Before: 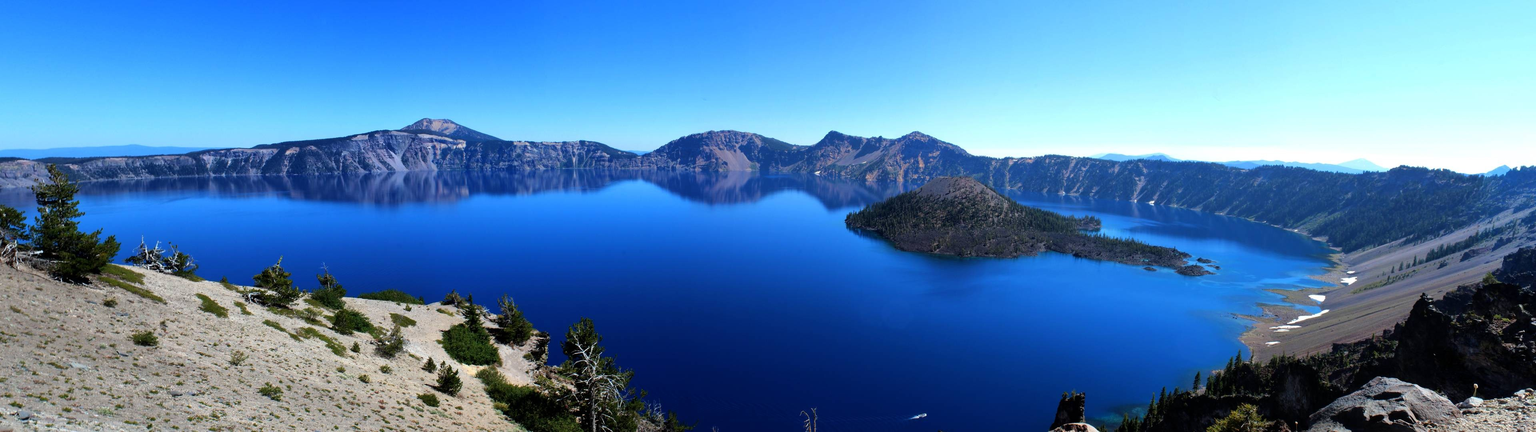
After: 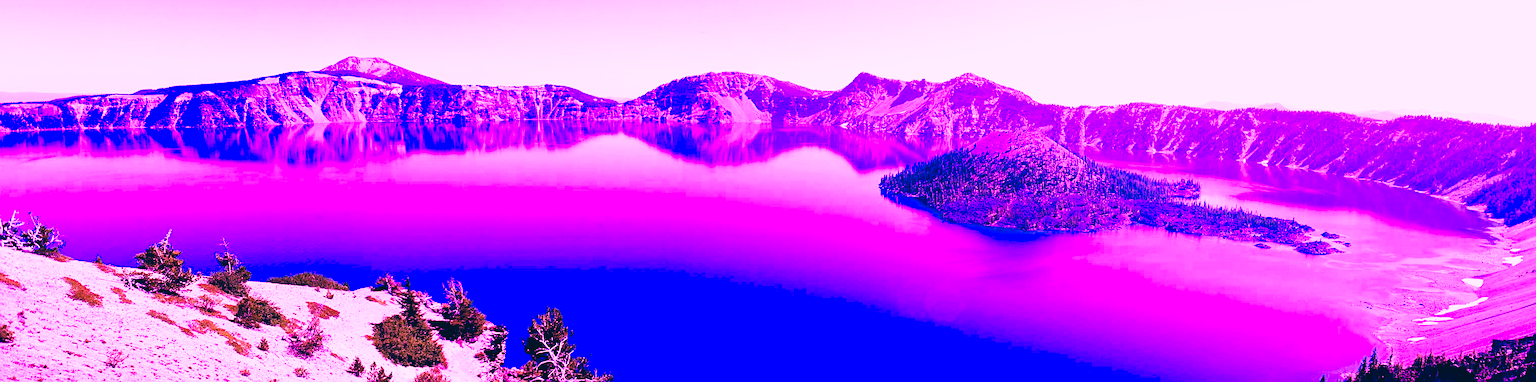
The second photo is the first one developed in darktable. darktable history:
sharpen: on, module defaults
exposure: exposure 0.498 EV, compensate highlight preservation false
crop: left 9.533%, top 17.122%, right 10.944%, bottom 12.335%
base curve: curves: ch0 [(0, 0.003) (0.001, 0.002) (0.006, 0.004) (0.02, 0.022) (0.048, 0.086) (0.094, 0.234) (0.162, 0.431) (0.258, 0.629) (0.385, 0.8) (0.548, 0.918) (0.751, 0.988) (1, 1)], preserve colors none
color calibration: illuminant custom, x 0.262, y 0.521, temperature 7039.07 K
color correction: highlights a* 16.28, highlights b* 0.263, shadows a* -15.39, shadows b* -14.58, saturation 1.49
